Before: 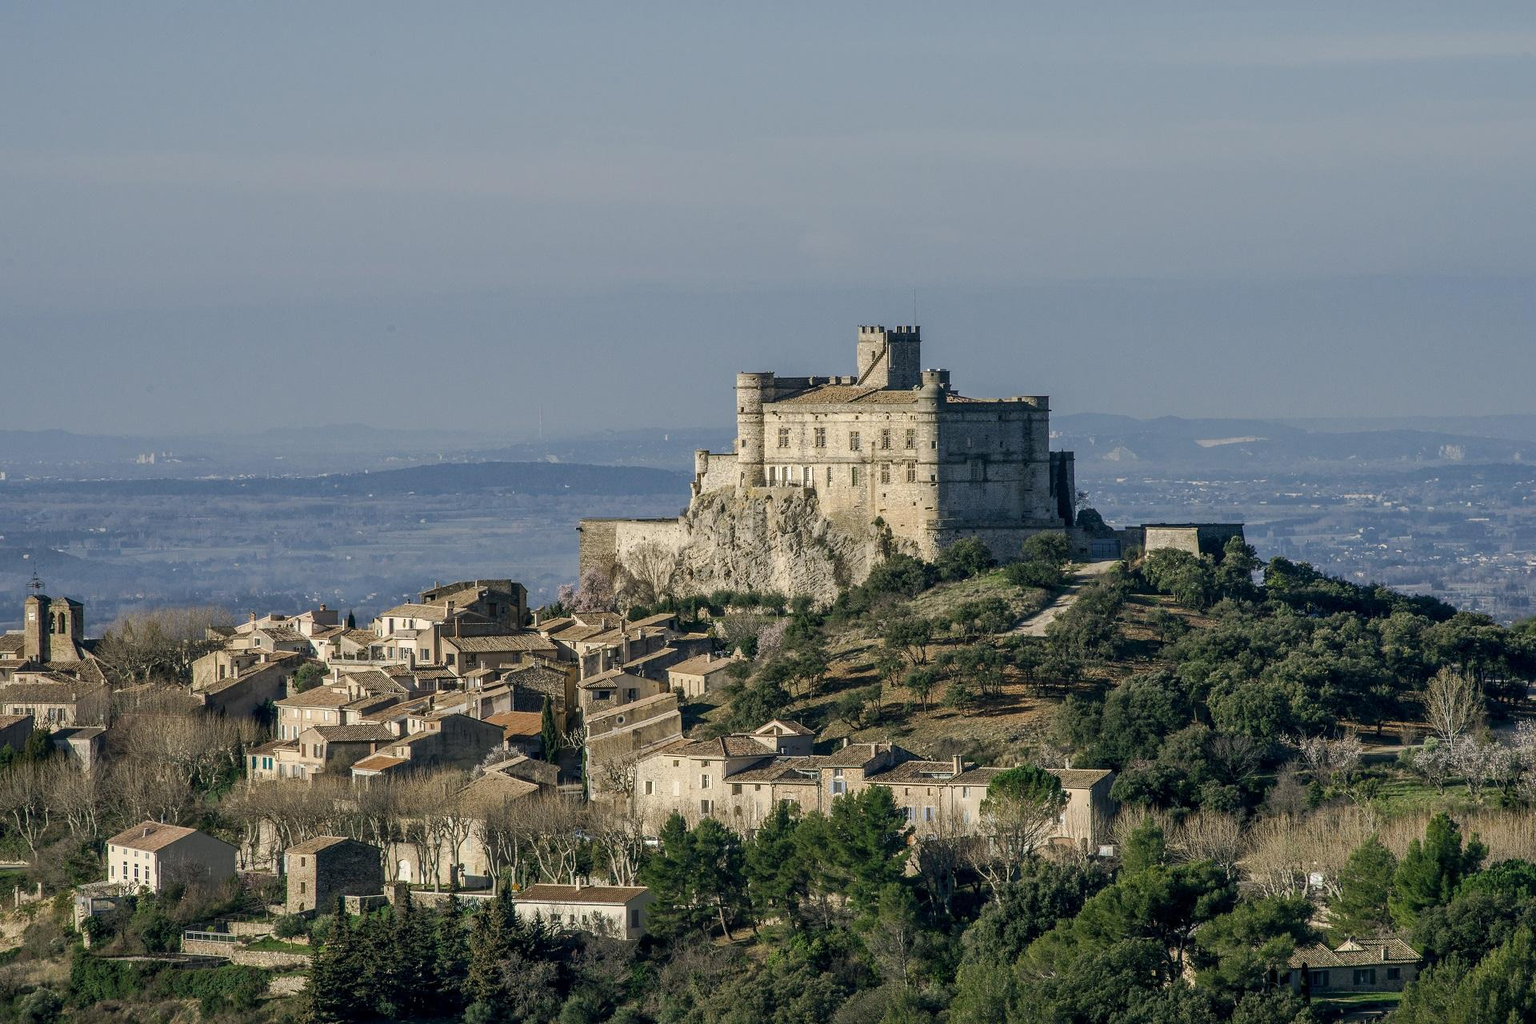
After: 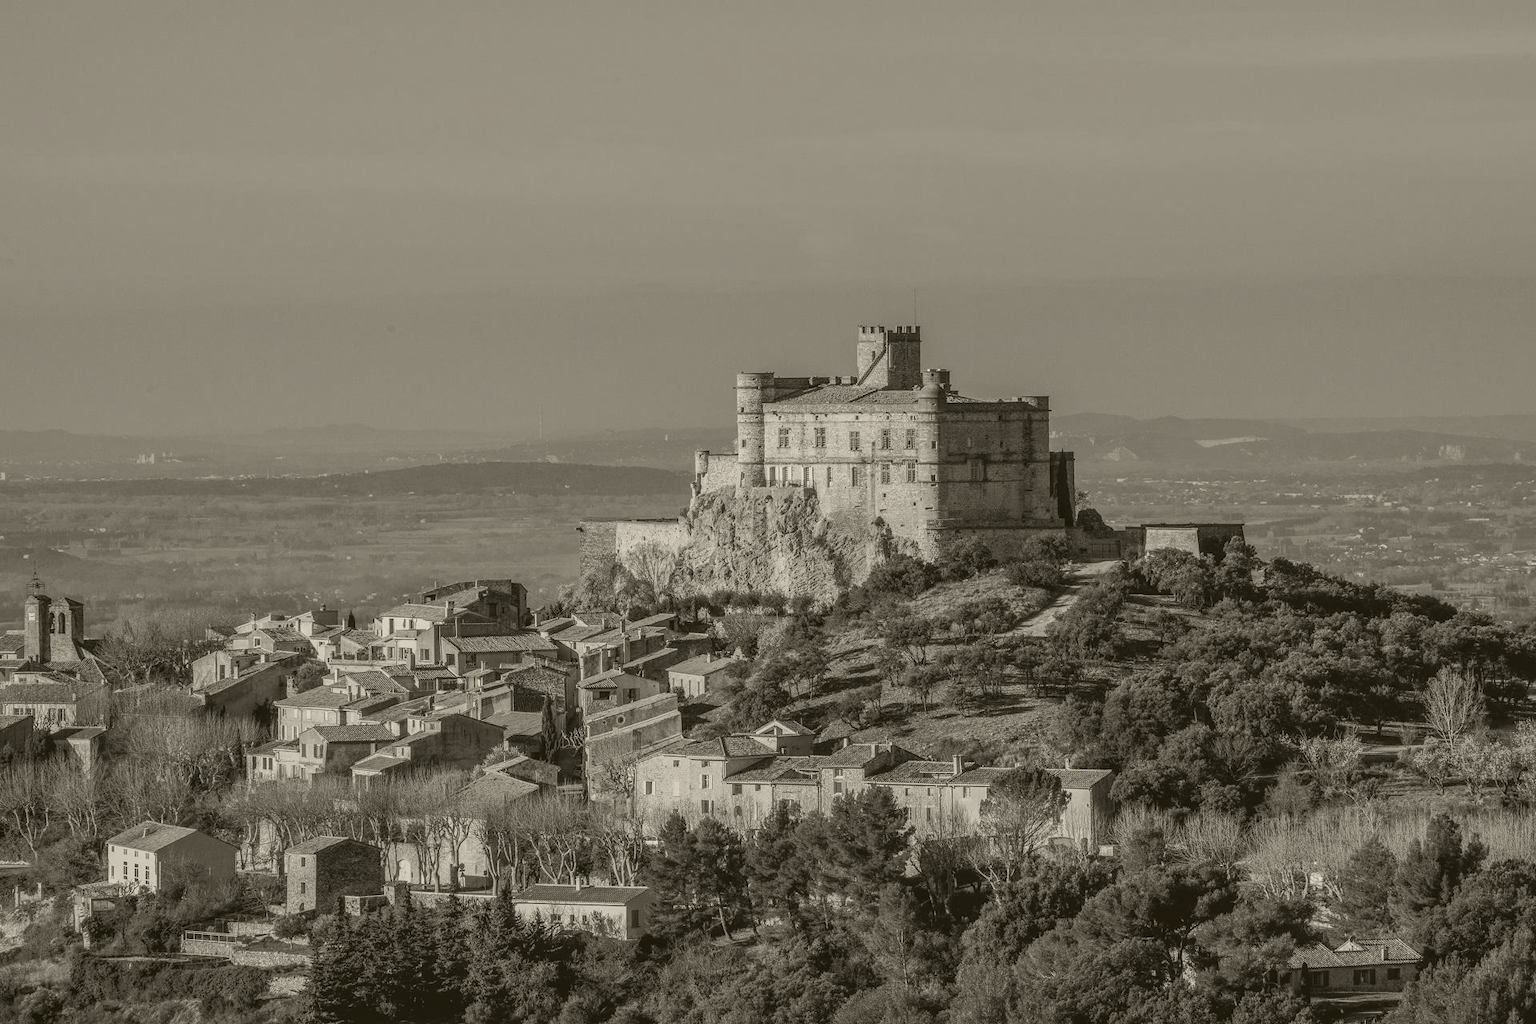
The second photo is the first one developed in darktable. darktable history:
colorize: hue 41.44°, saturation 22%, source mix 60%, lightness 10.61%
exposure: black level correction 0, exposure 0.9 EV, compensate highlight preservation false
local contrast: detail 130%
